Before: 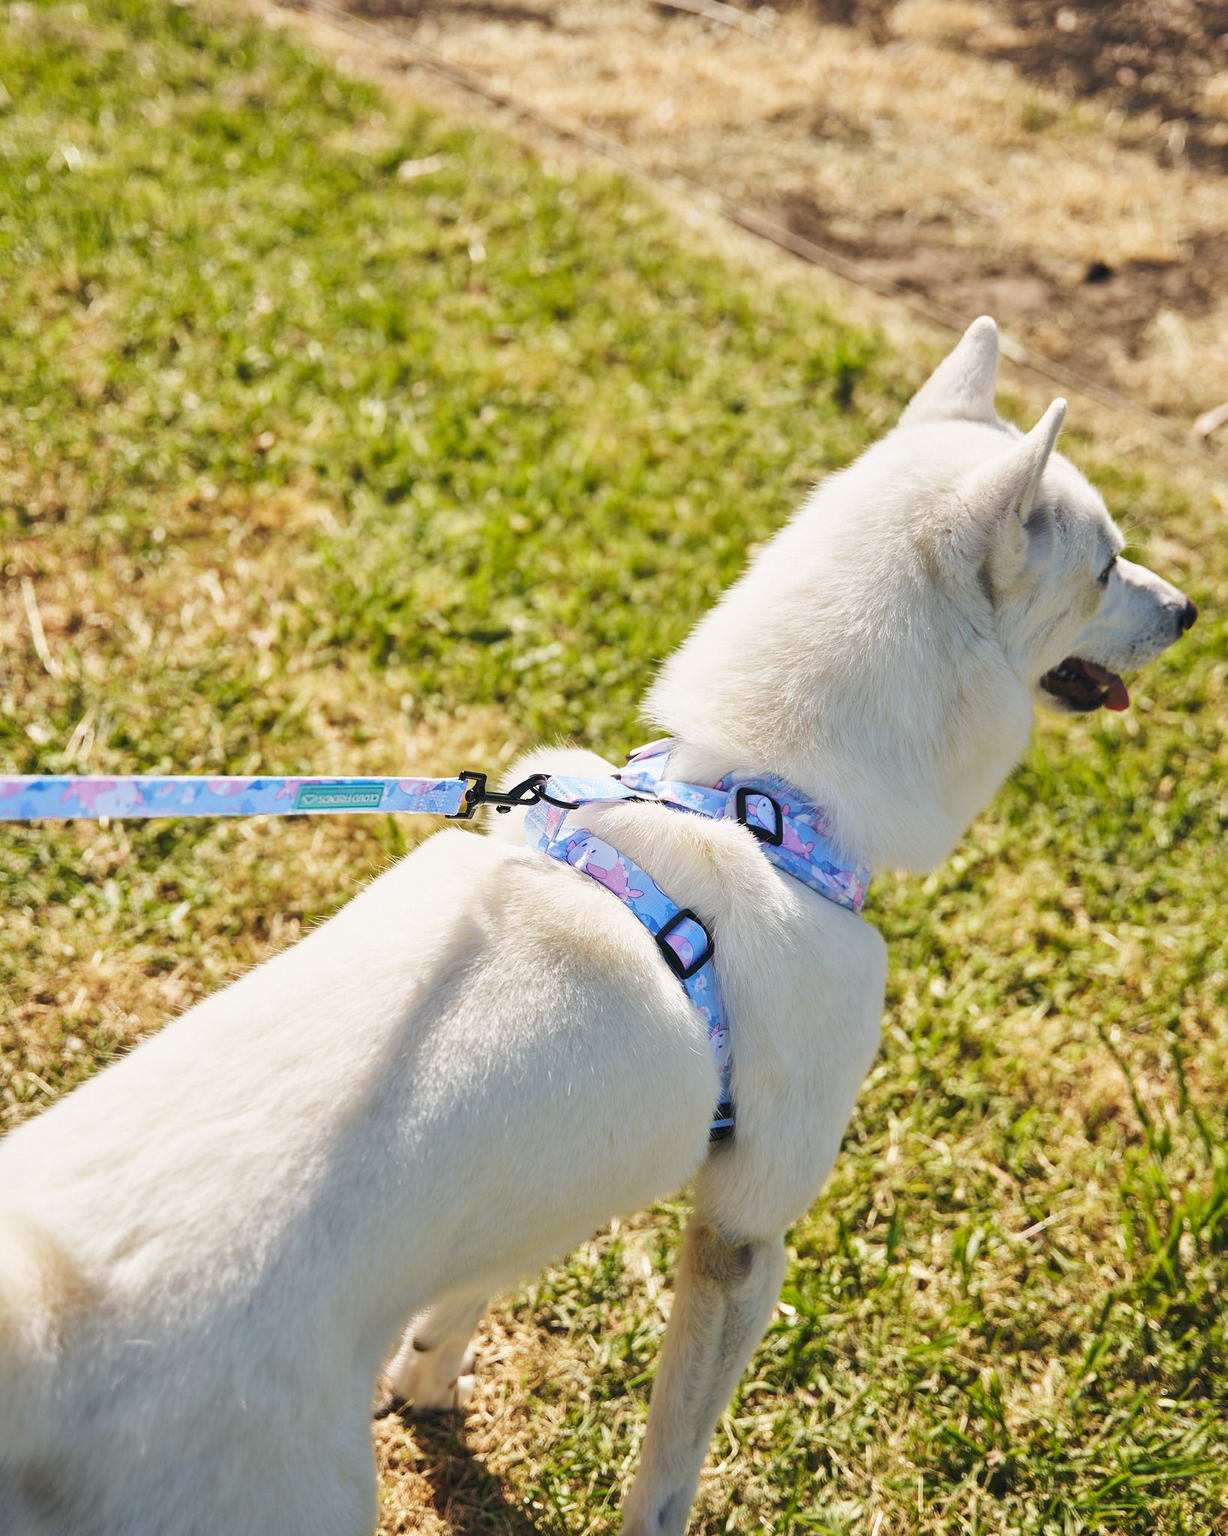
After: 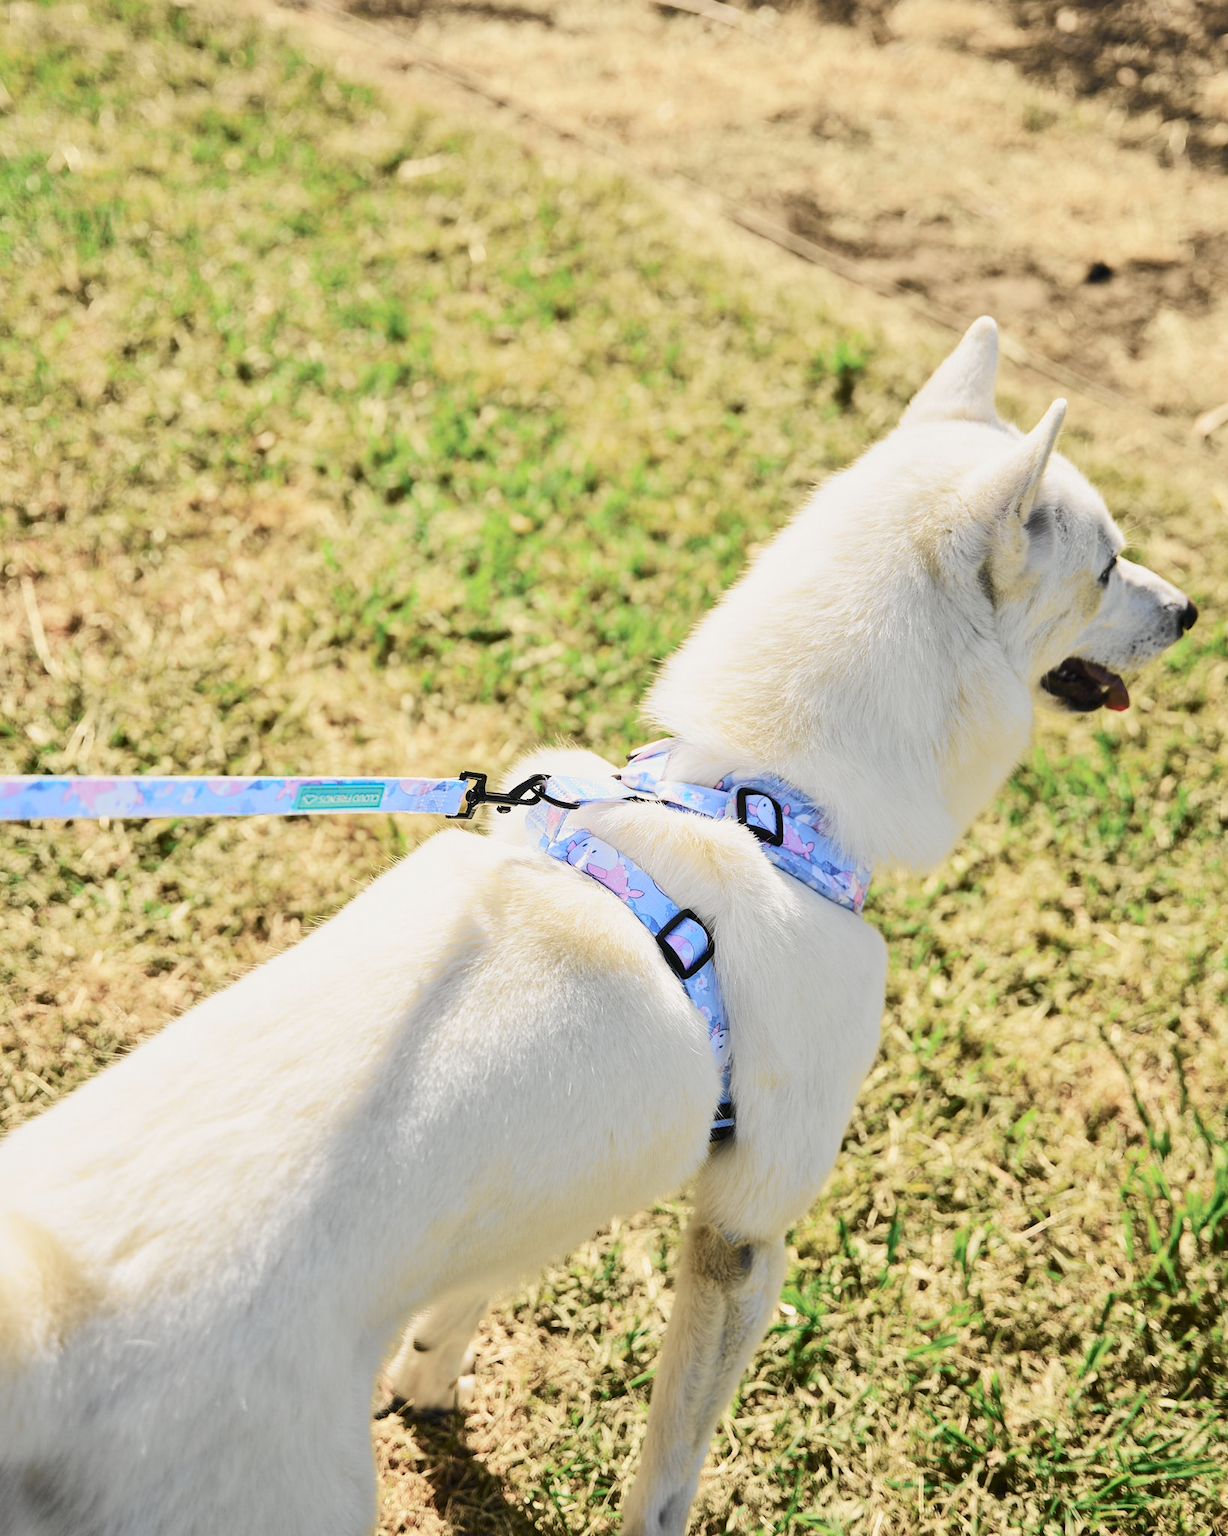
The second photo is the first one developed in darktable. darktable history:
tone curve: curves: ch0 [(0.014, 0) (0.13, 0.09) (0.227, 0.211) (0.346, 0.388) (0.499, 0.598) (0.662, 0.76) (0.795, 0.846) (1, 0.969)]; ch1 [(0, 0) (0.366, 0.367) (0.447, 0.417) (0.473, 0.484) (0.504, 0.502) (0.525, 0.518) (0.564, 0.548) (0.639, 0.643) (1, 1)]; ch2 [(0, 0) (0.333, 0.346) (0.375, 0.375) (0.424, 0.43) (0.476, 0.498) (0.496, 0.505) (0.517, 0.515) (0.542, 0.564) (0.583, 0.6) (0.64, 0.622) (0.723, 0.676) (1, 1)], color space Lab, independent channels, preserve colors none
